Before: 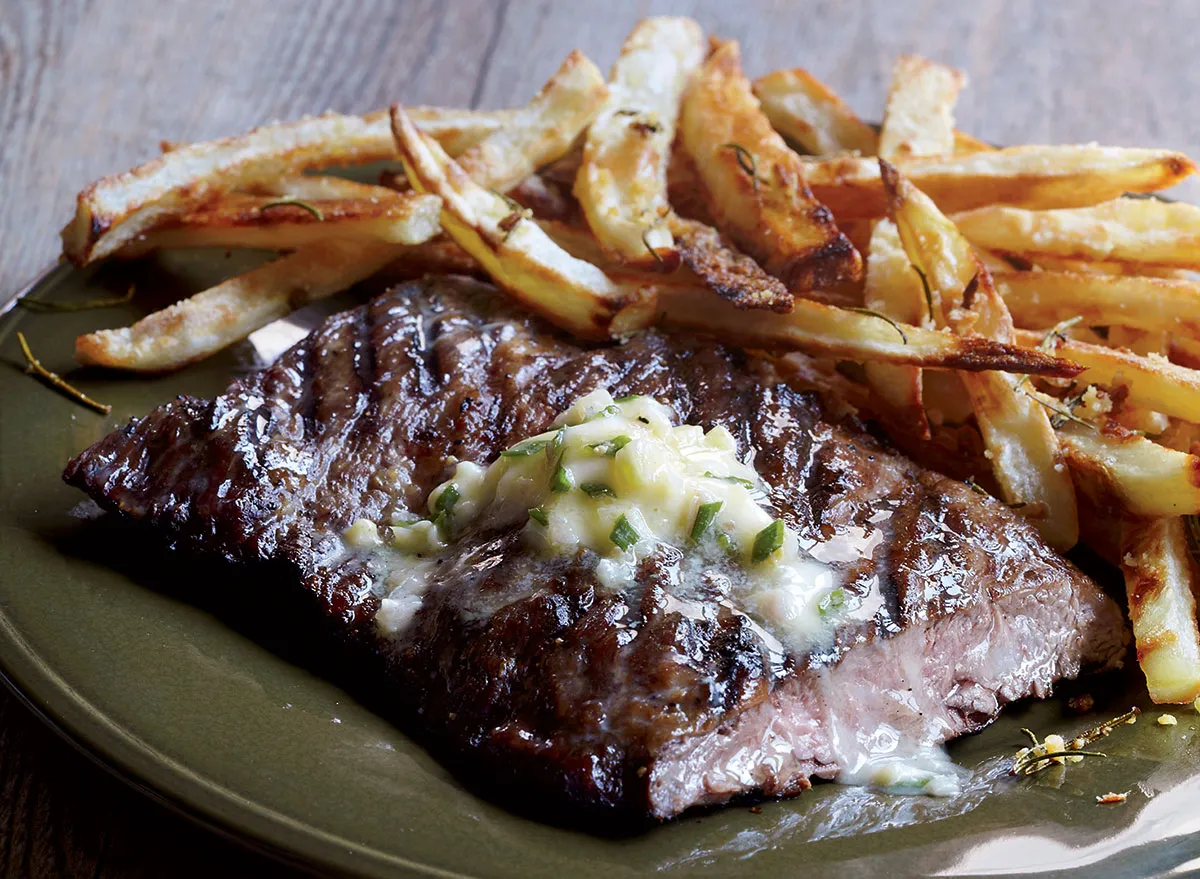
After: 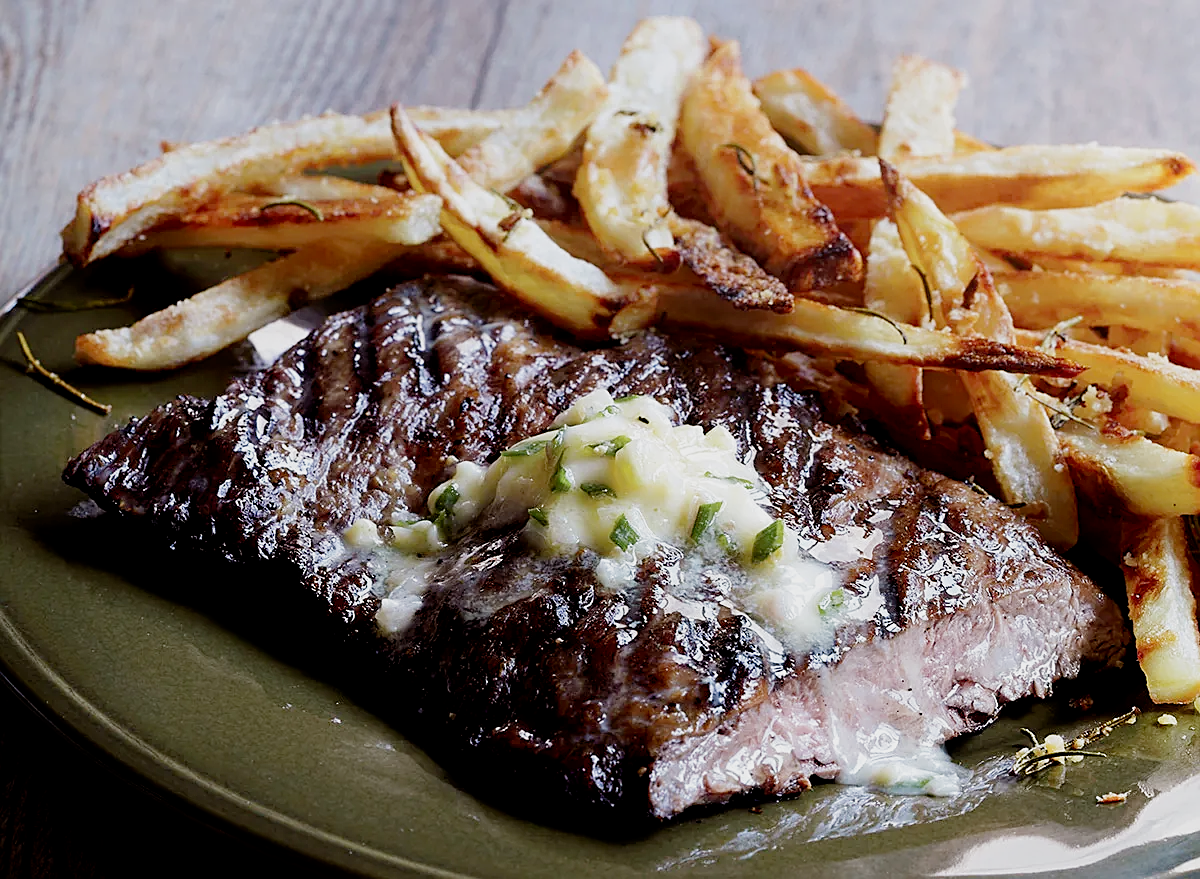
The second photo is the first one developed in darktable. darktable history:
filmic rgb: middle gray luminance 18.23%, black relative exposure -9.03 EV, white relative exposure 3.7 EV, target black luminance 0%, hardness 4.81, latitude 67.56%, contrast 0.955, highlights saturation mix 20.96%, shadows ↔ highlights balance 21.29%, add noise in highlights 0.001, preserve chrominance no, color science v3 (2019), use custom middle-gray values true, contrast in highlights soft
tone equalizer: -8 EV -0.416 EV, -7 EV -0.366 EV, -6 EV -0.371 EV, -5 EV -0.233 EV, -3 EV 0.25 EV, -2 EV 0.304 EV, -1 EV 0.393 EV, +0 EV 0.399 EV, mask exposure compensation -0.495 EV
sharpen: on, module defaults
